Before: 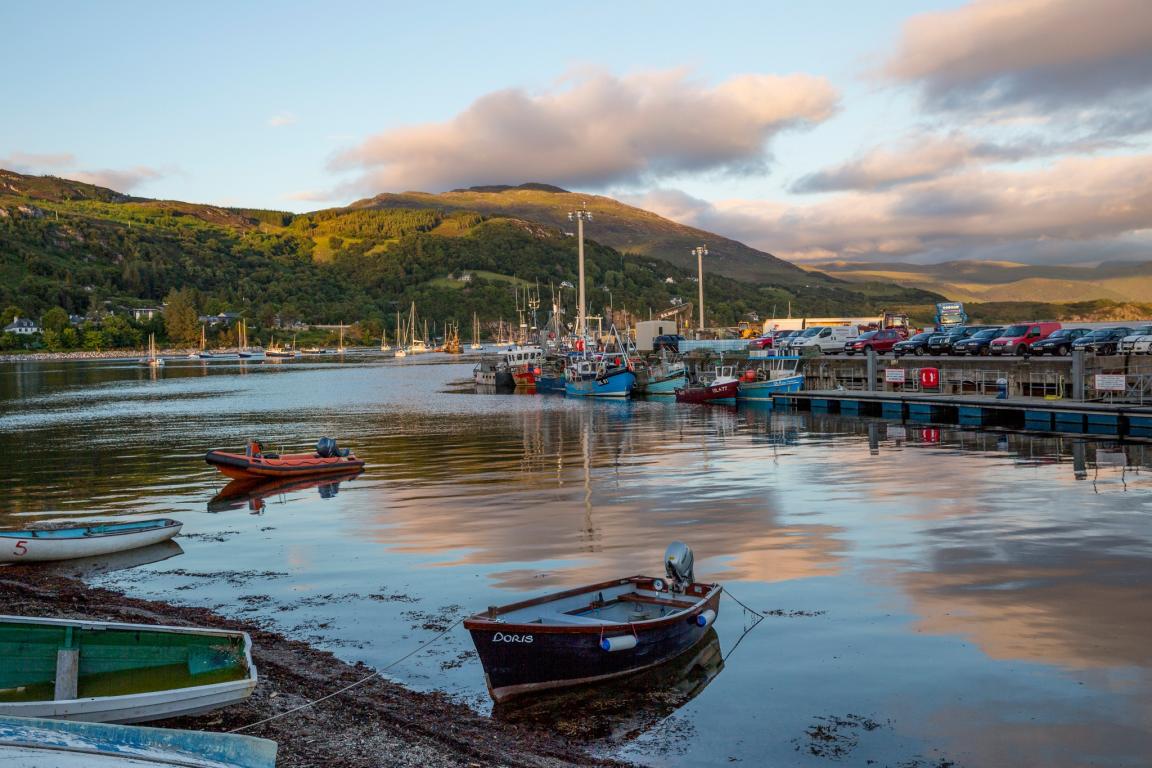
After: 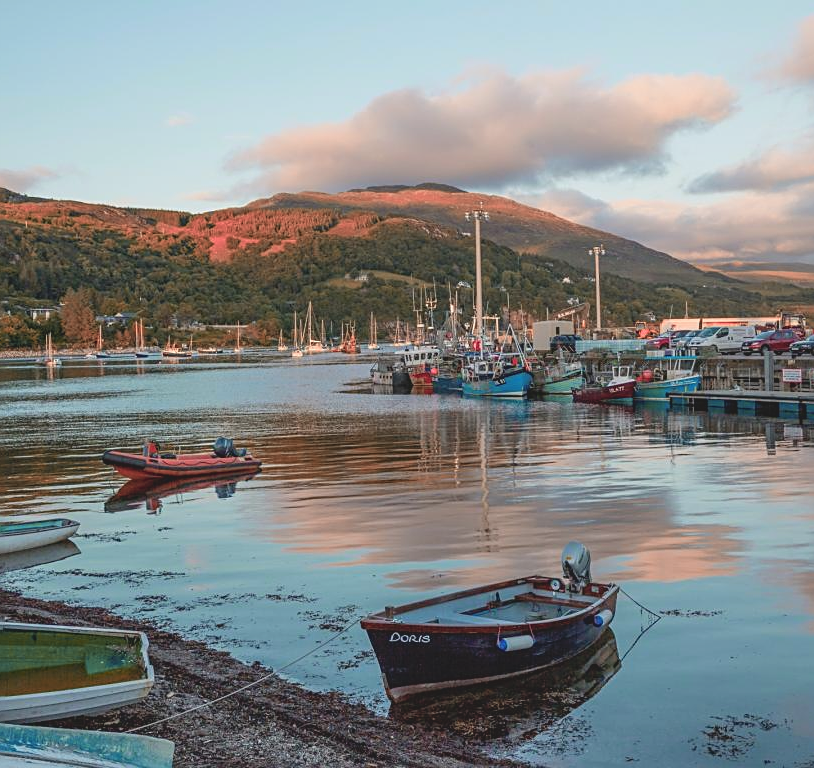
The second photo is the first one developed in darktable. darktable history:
sharpen: on, module defaults
color zones: curves: ch2 [(0, 0.488) (0.143, 0.417) (0.286, 0.212) (0.429, 0.179) (0.571, 0.154) (0.714, 0.415) (0.857, 0.495) (1, 0.488)]
exposure: exposure 0.073 EV, compensate highlight preservation false
crop and rotate: left 9.022%, right 20.239%
contrast brightness saturation: contrast -0.163, brightness 0.053, saturation -0.128
